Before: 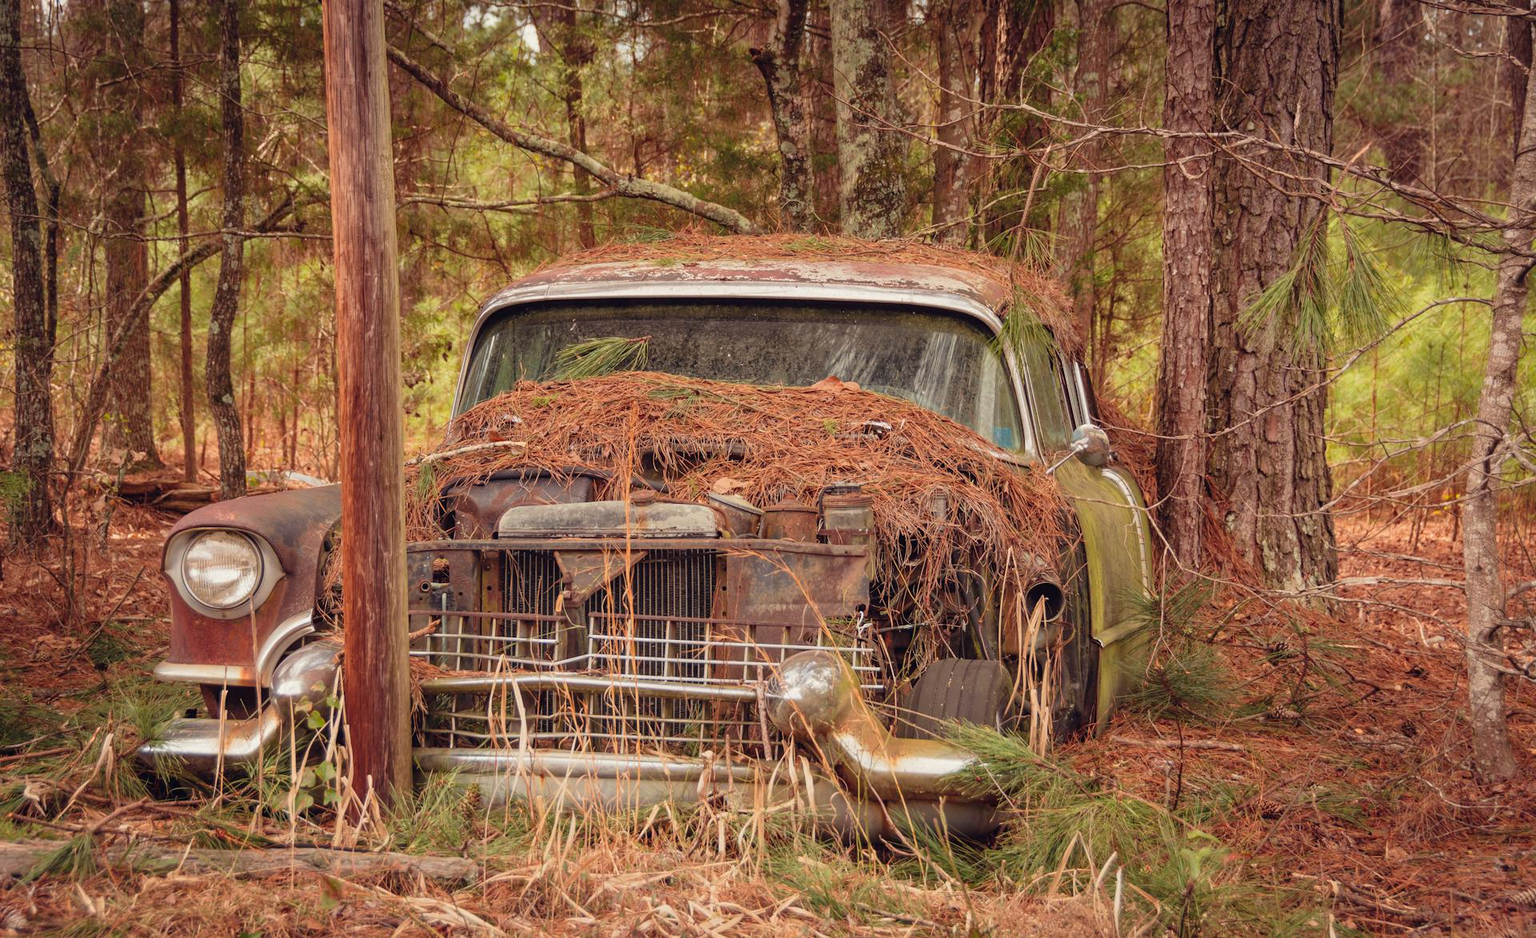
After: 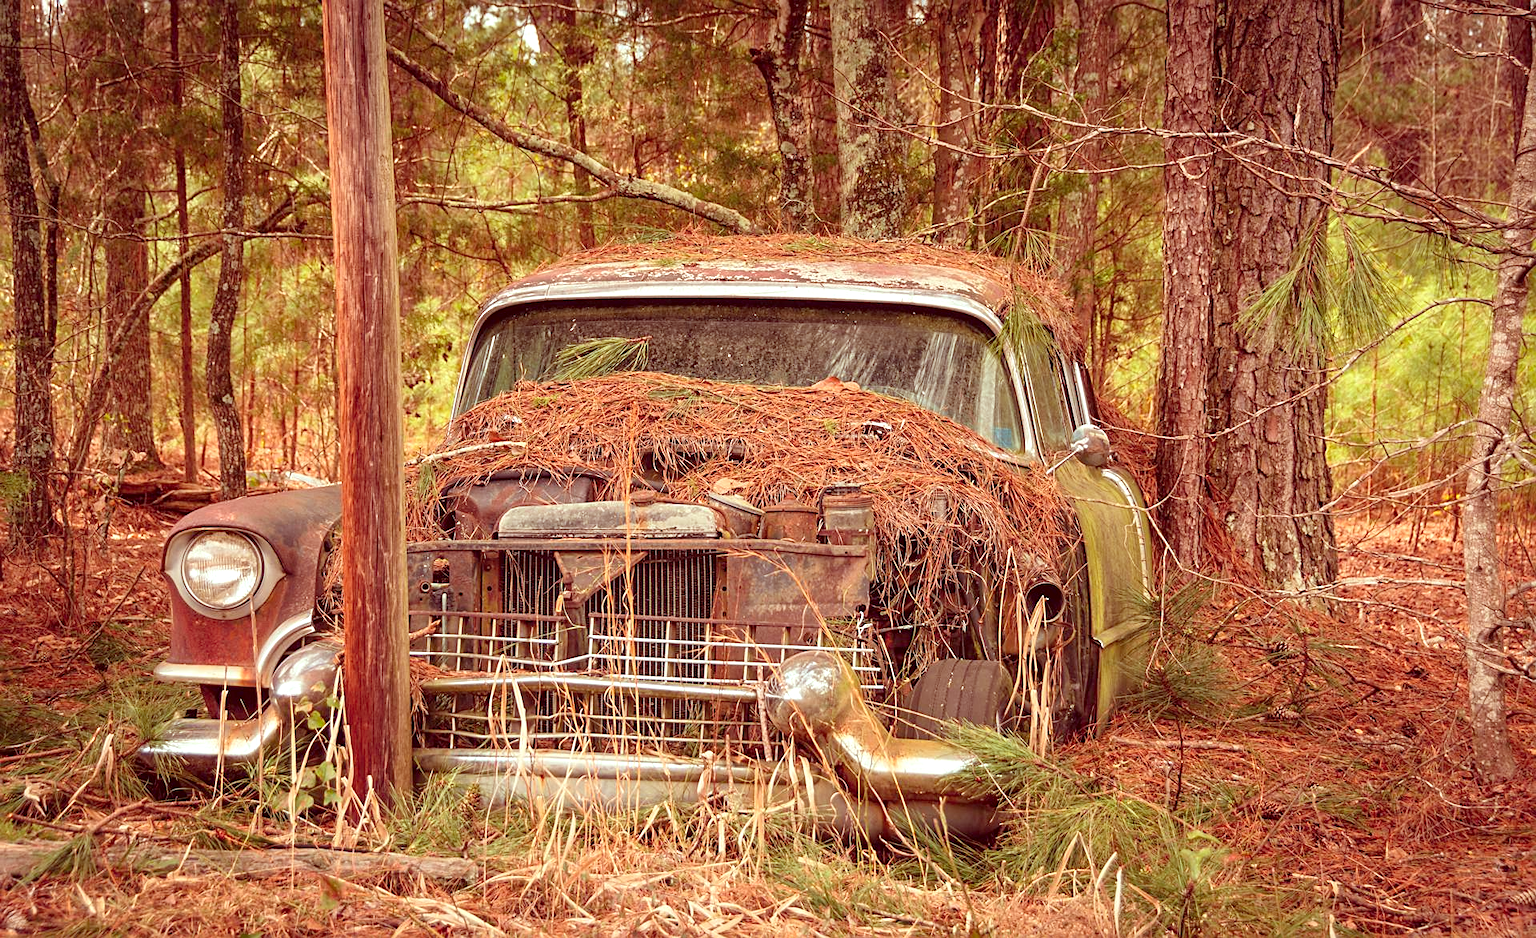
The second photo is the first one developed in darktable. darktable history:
exposure: black level correction 0.001, exposure 0.498 EV, compensate highlight preservation false
color correction: highlights a* -6.98, highlights b* -0.18, shadows a* 20.28, shadows b* 12.47
sharpen: on, module defaults
